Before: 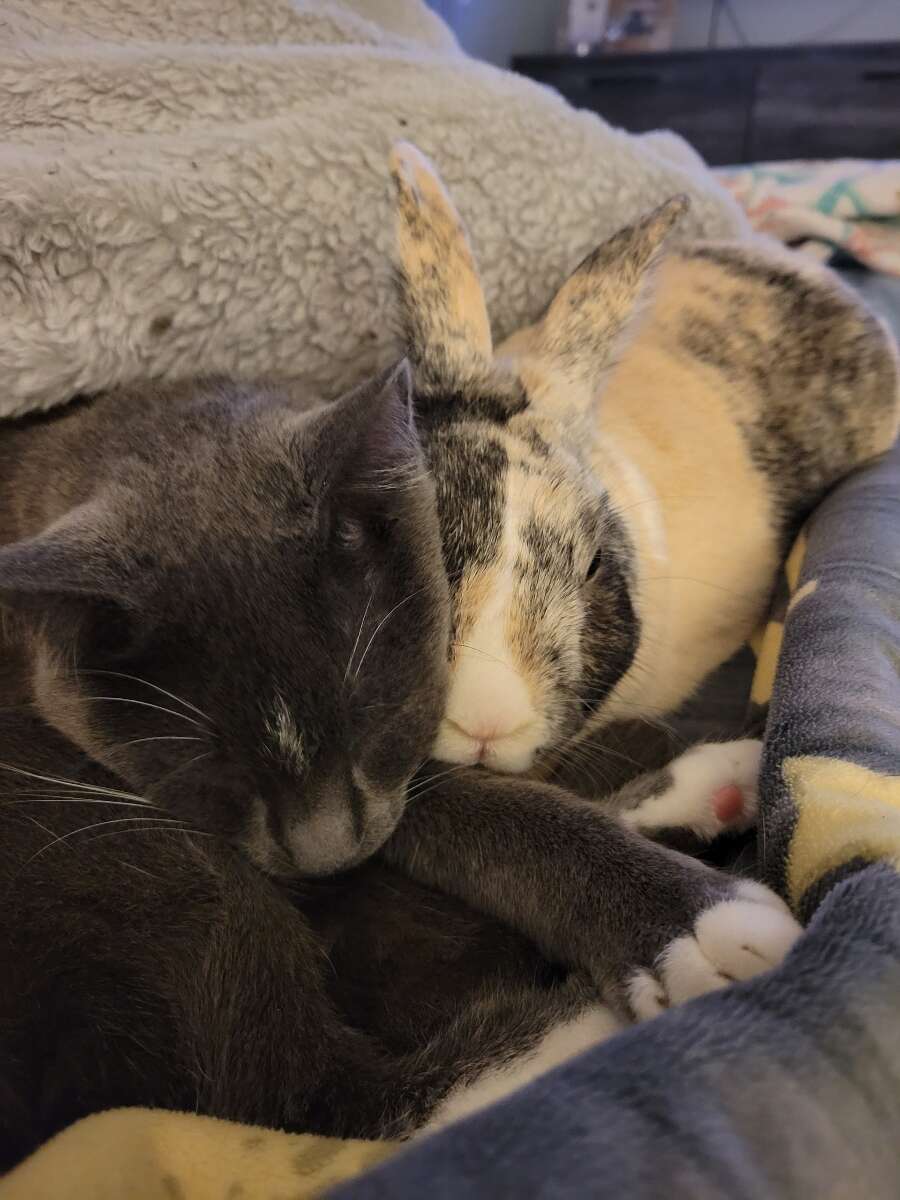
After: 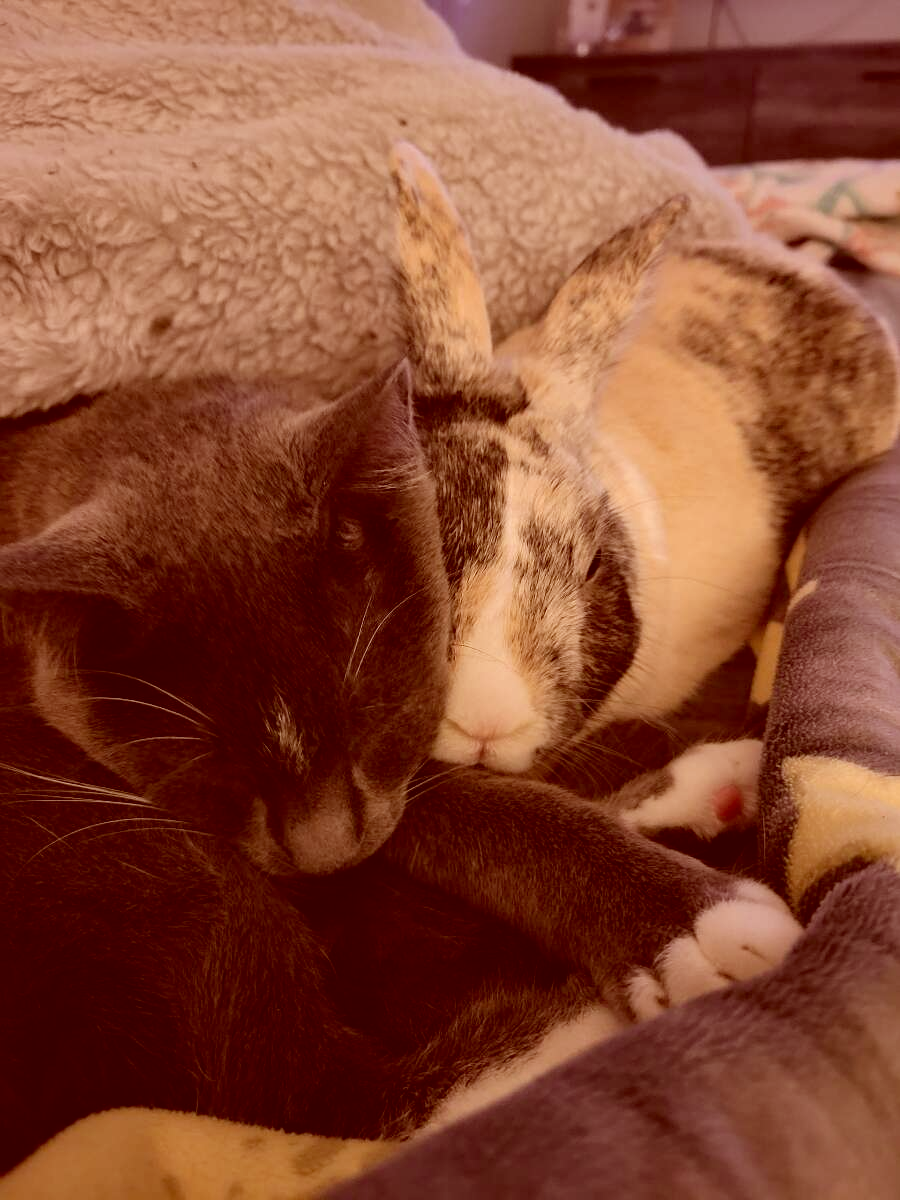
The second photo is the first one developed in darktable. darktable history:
color correction: highlights a* 9.12, highlights b* 9, shadows a* 39.7, shadows b* 39.9, saturation 0.795
